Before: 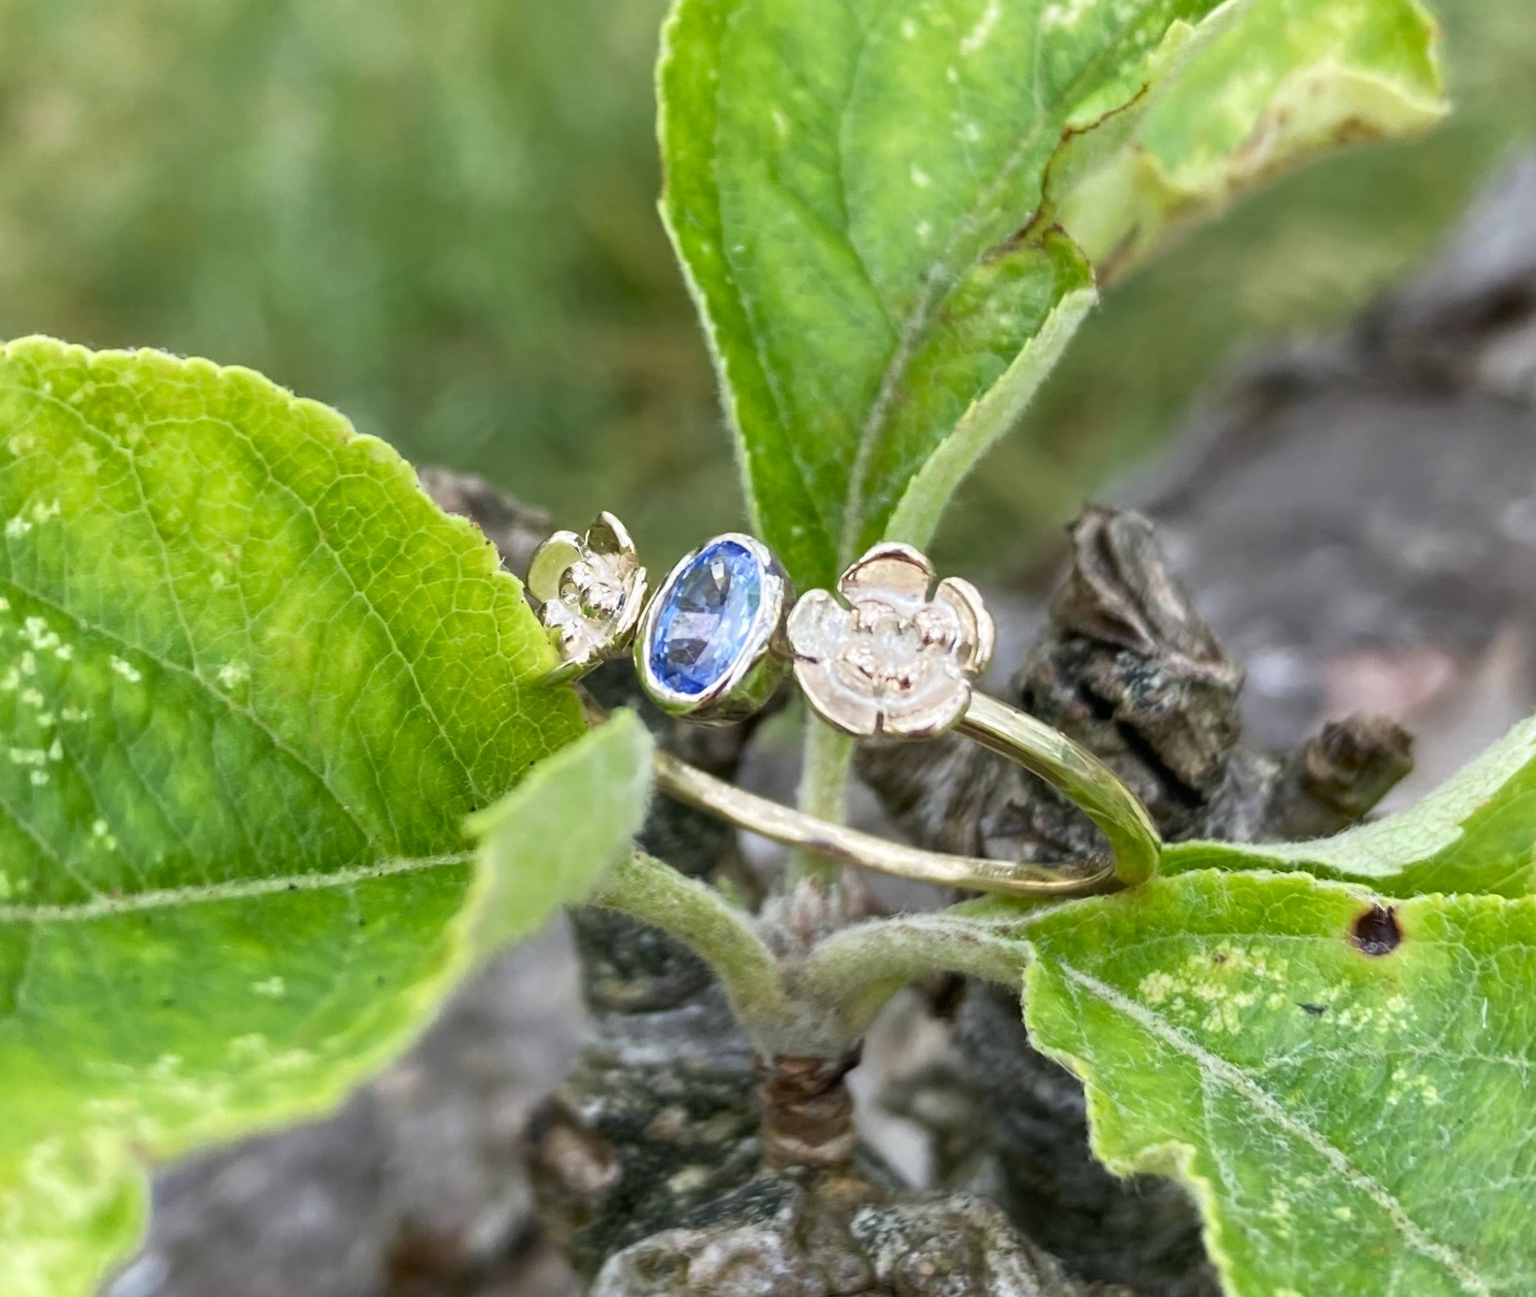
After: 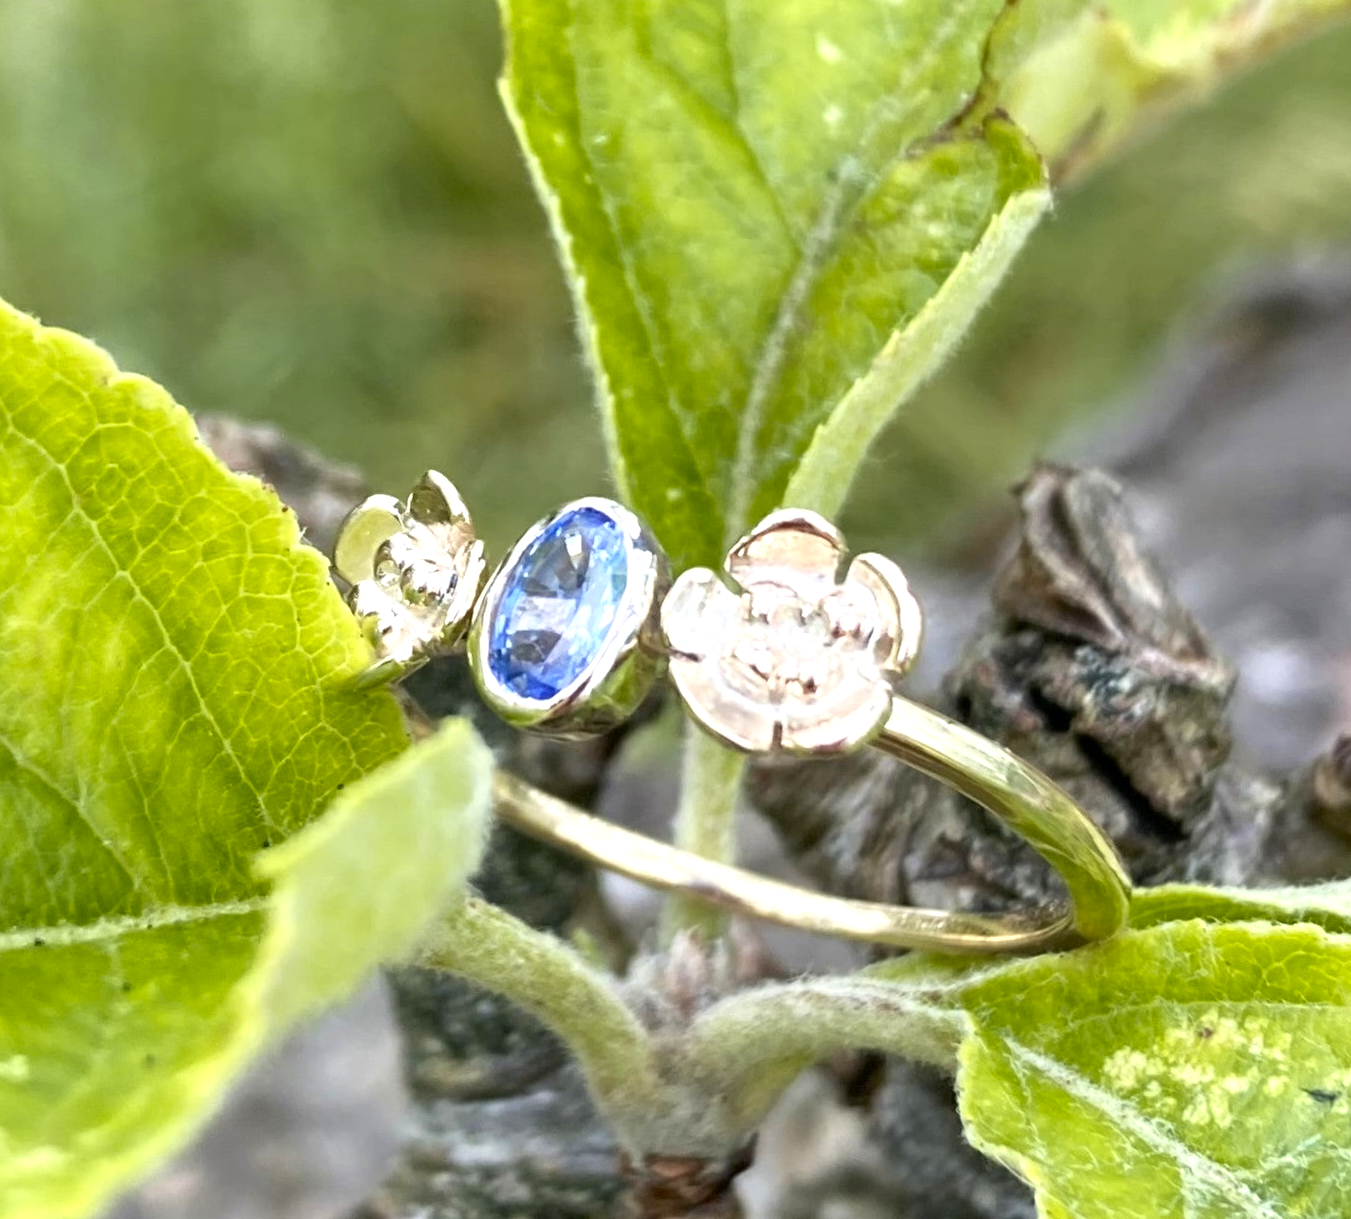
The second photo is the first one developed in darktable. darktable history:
crop and rotate: left 17.046%, top 10.659%, right 12.989%, bottom 14.553%
color zones: curves: ch2 [(0, 0.5) (0.143, 0.5) (0.286, 0.489) (0.415, 0.421) (0.571, 0.5) (0.714, 0.5) (0.857, 0.5) (1, 0.5)]
exposure: black level correction 0.001, exposure 0.5 EV, compensate exposure bias true, compensate highlight preservation false
